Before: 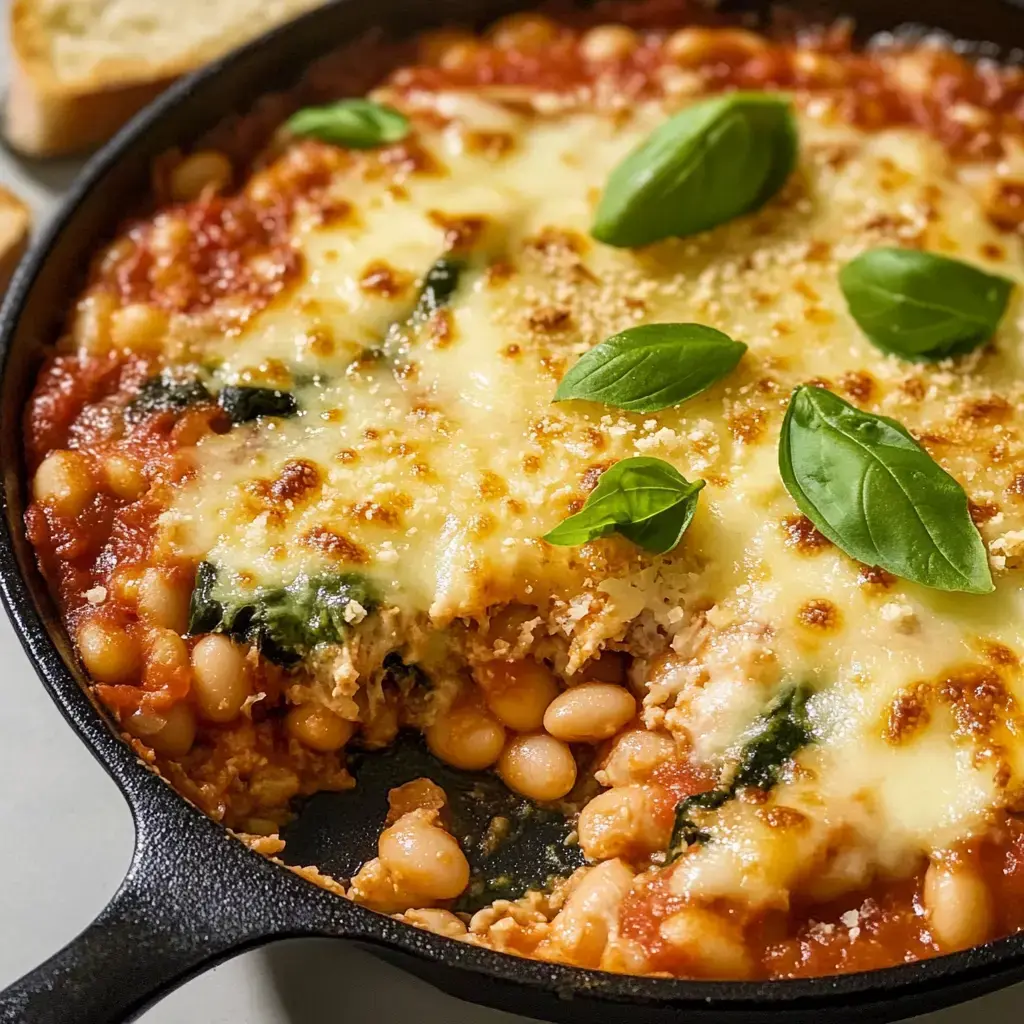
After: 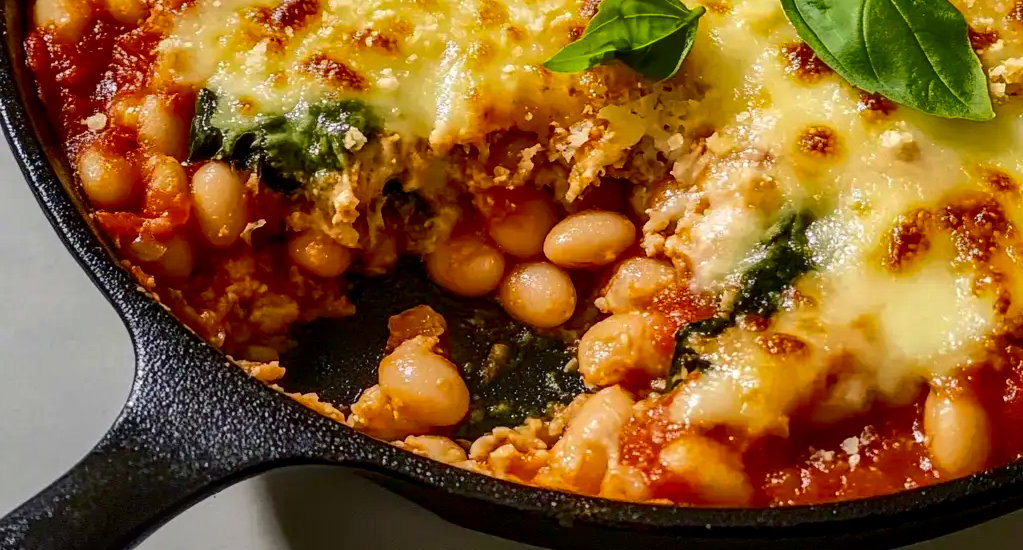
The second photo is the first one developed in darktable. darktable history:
crop and rotate: top 46.237%
contrast brightness saturation: contrast 0.19, brightness -0.11, saturation 0.21
shadows and highlights: shadows 40, highlights -60
local contrast: on, module defaults
